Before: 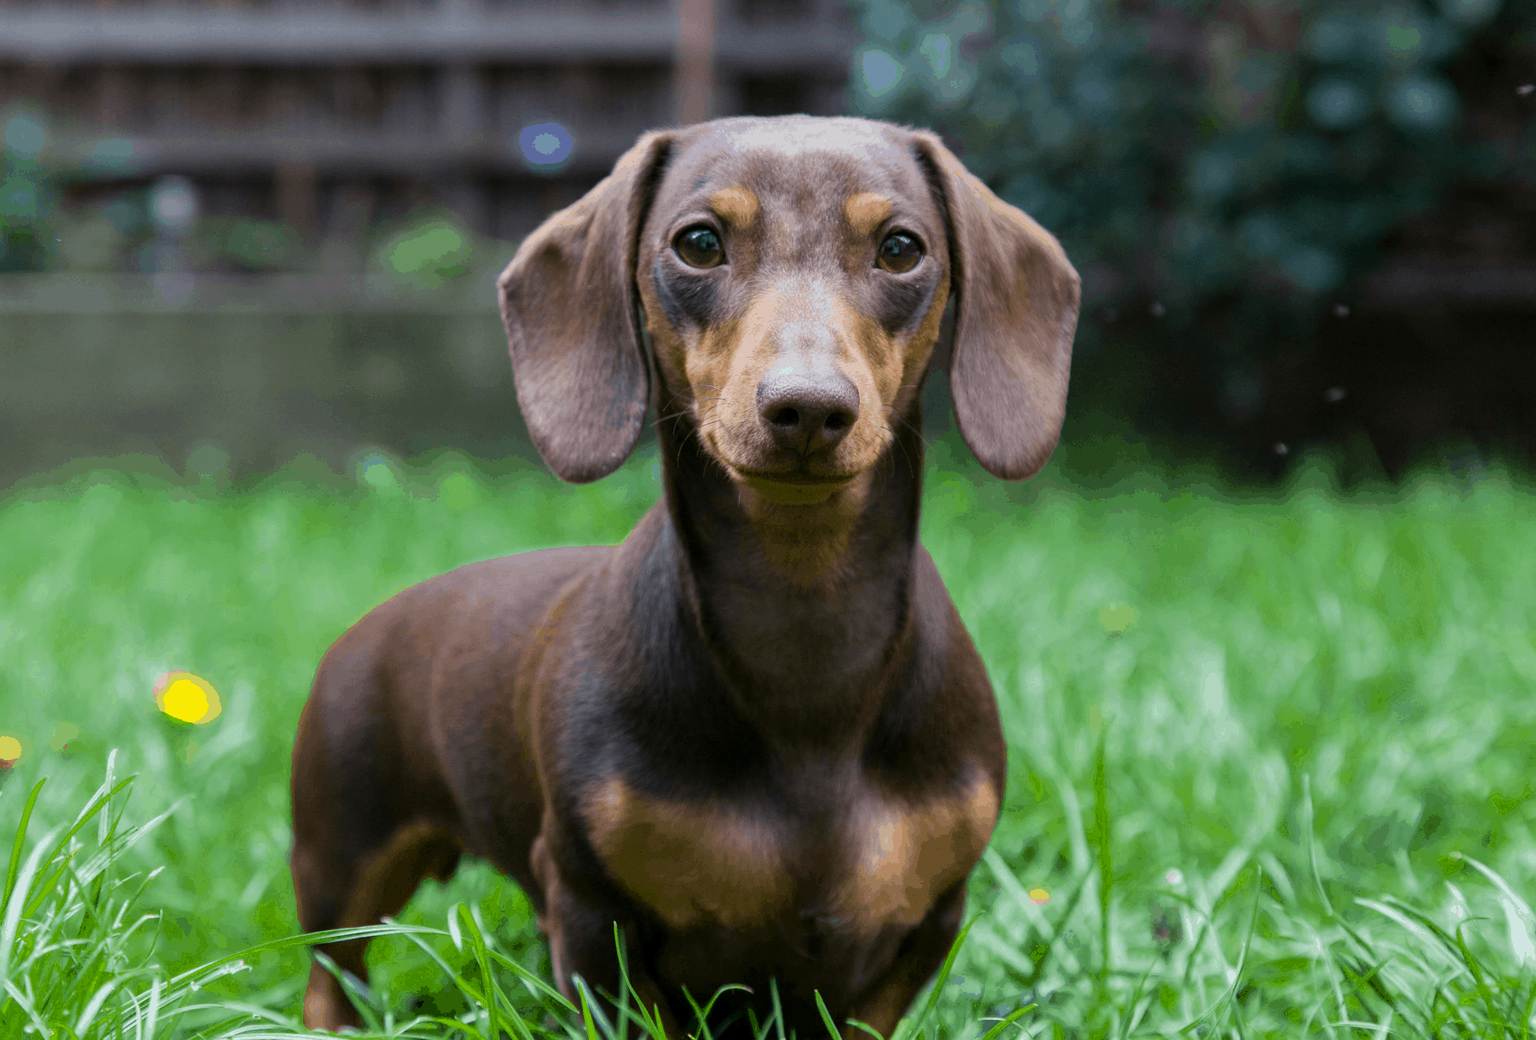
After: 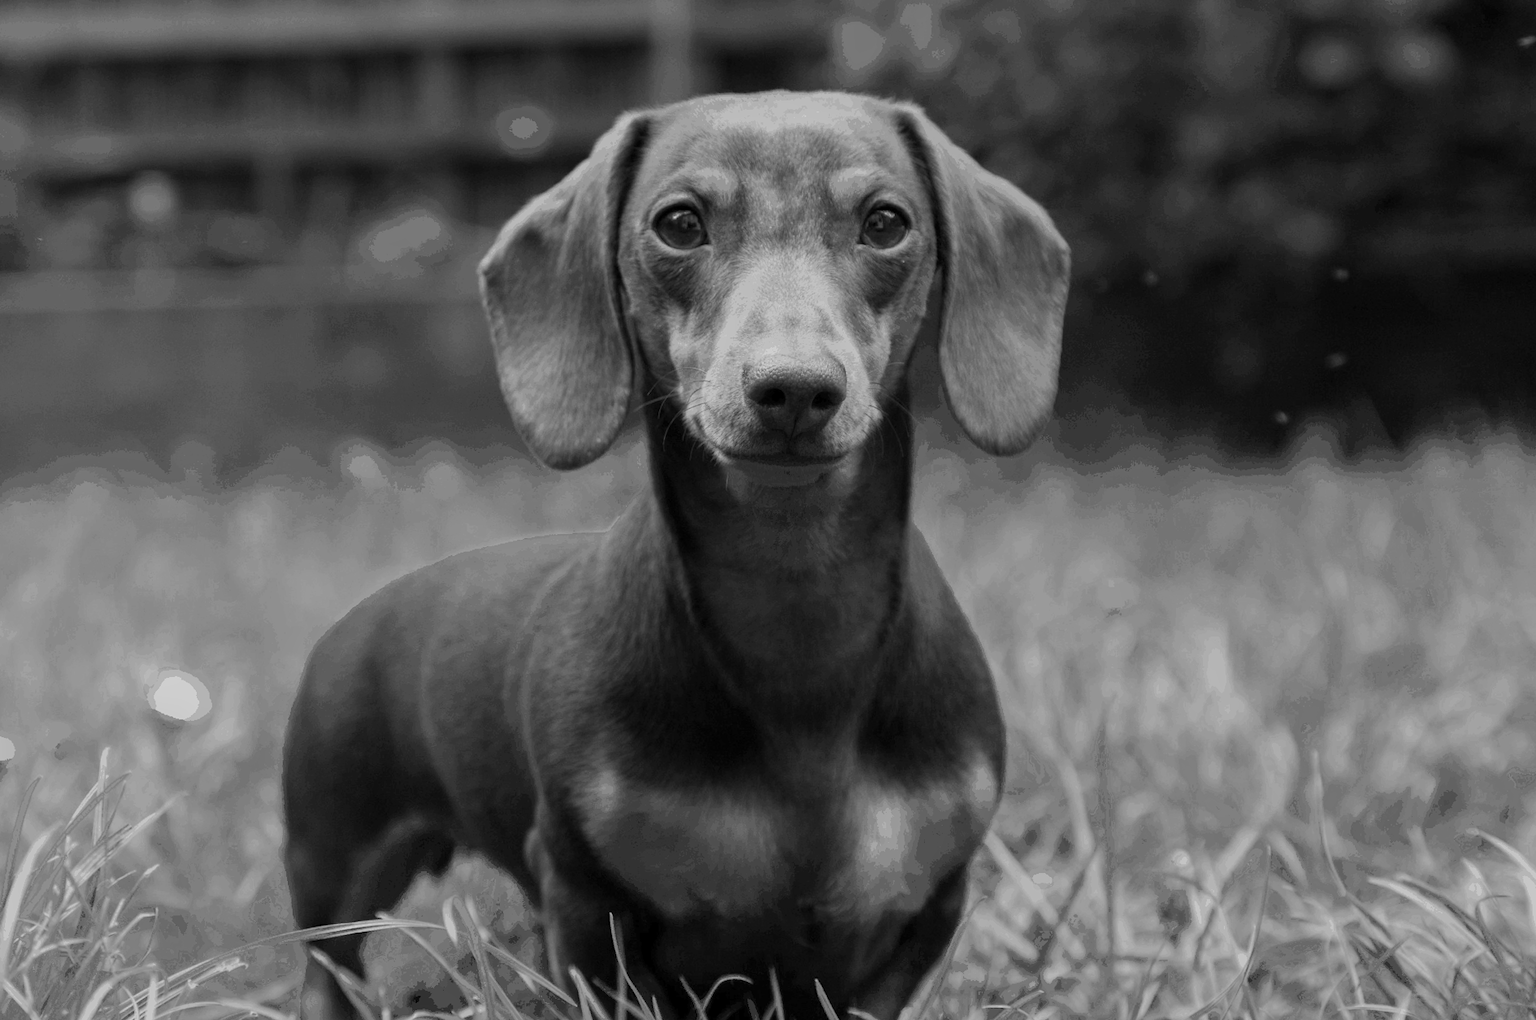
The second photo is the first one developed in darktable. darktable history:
rotate and perspective: rotation -1.32°, lens shift (horizontal) -0.031, crop left 0.015, crop right 0.985, crop top 0.047, crop bottom 0.982
monochrome: a 26.22, b 42.67, size 0.8
